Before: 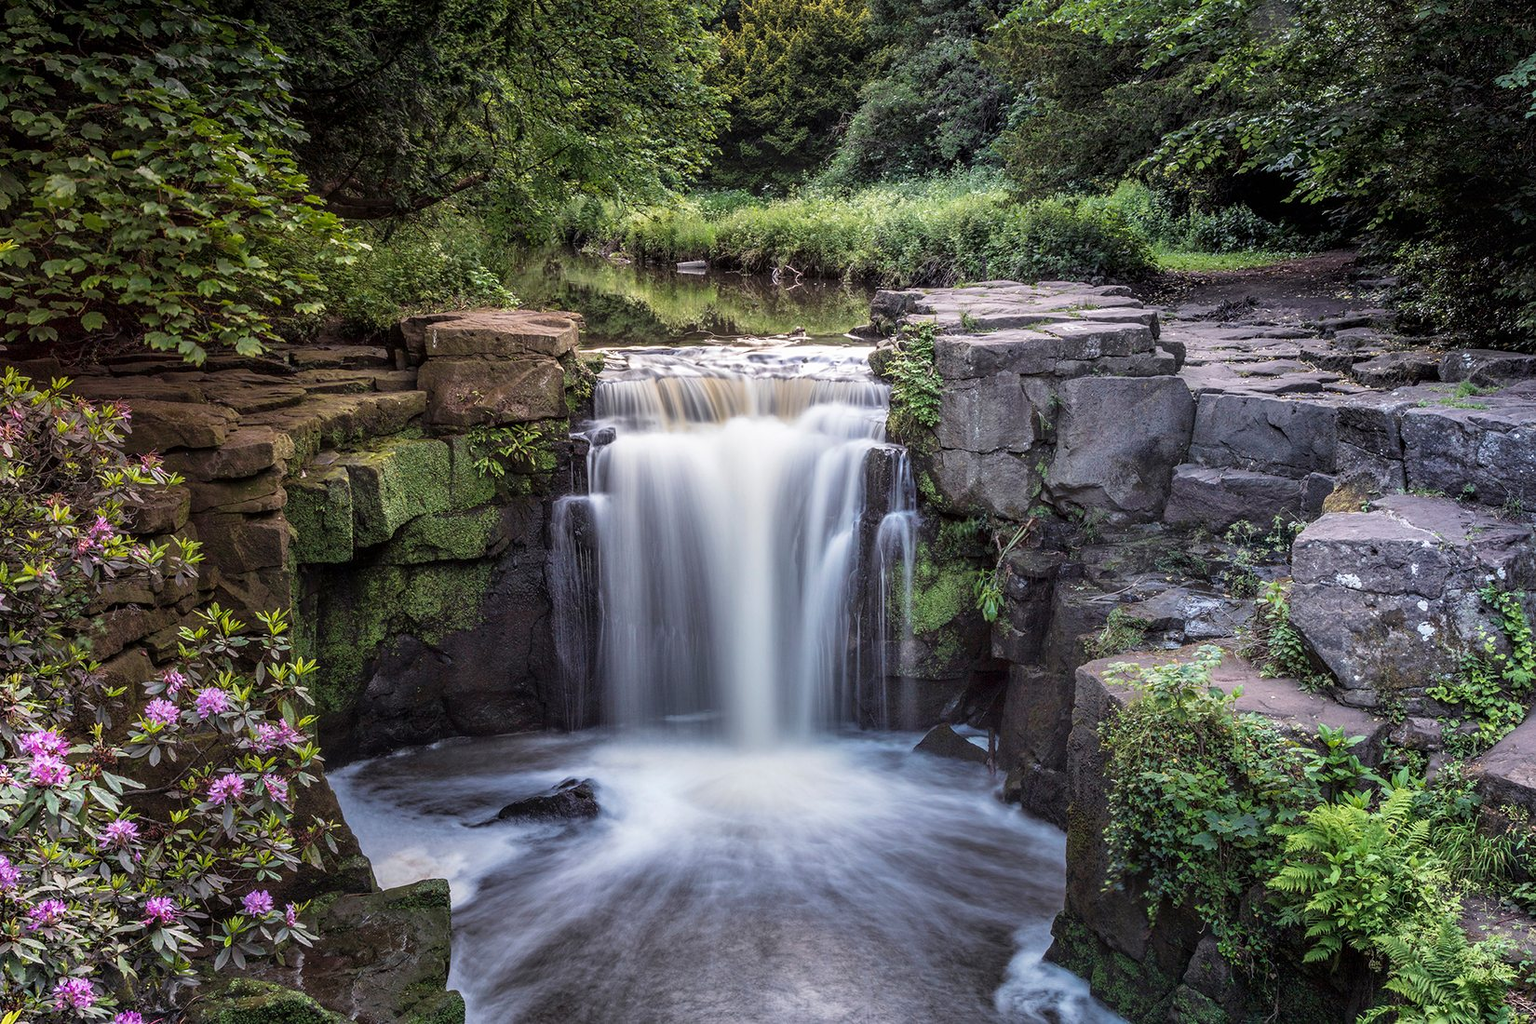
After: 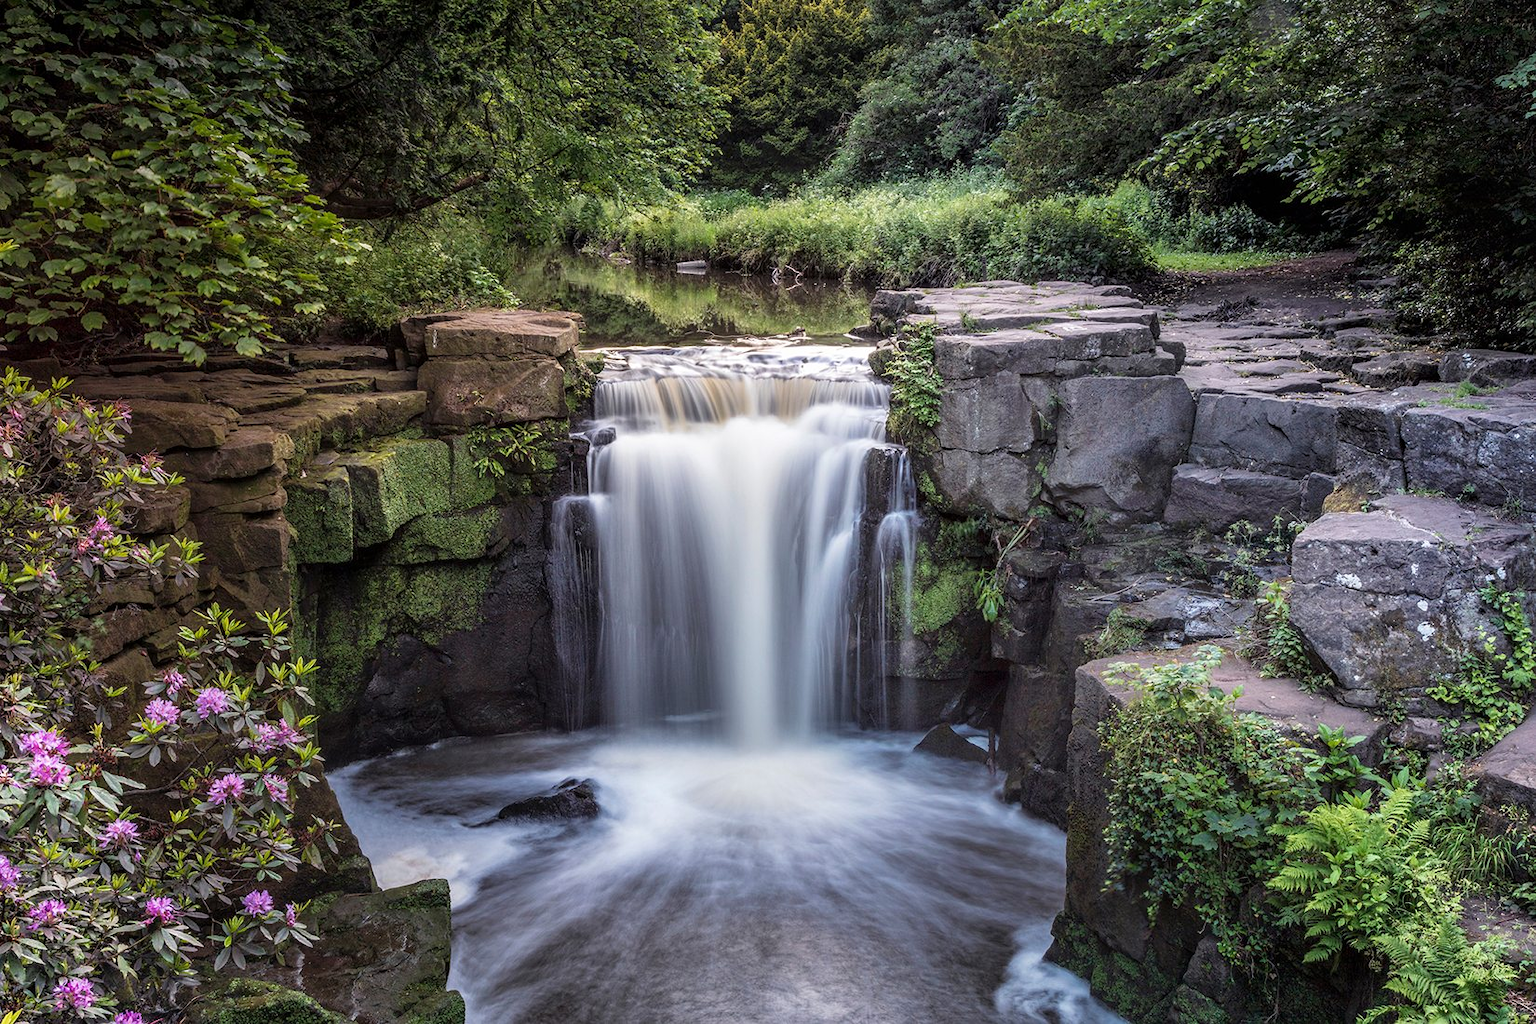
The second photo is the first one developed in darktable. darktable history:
tone equalizer: -7 EV 0.092 EV
